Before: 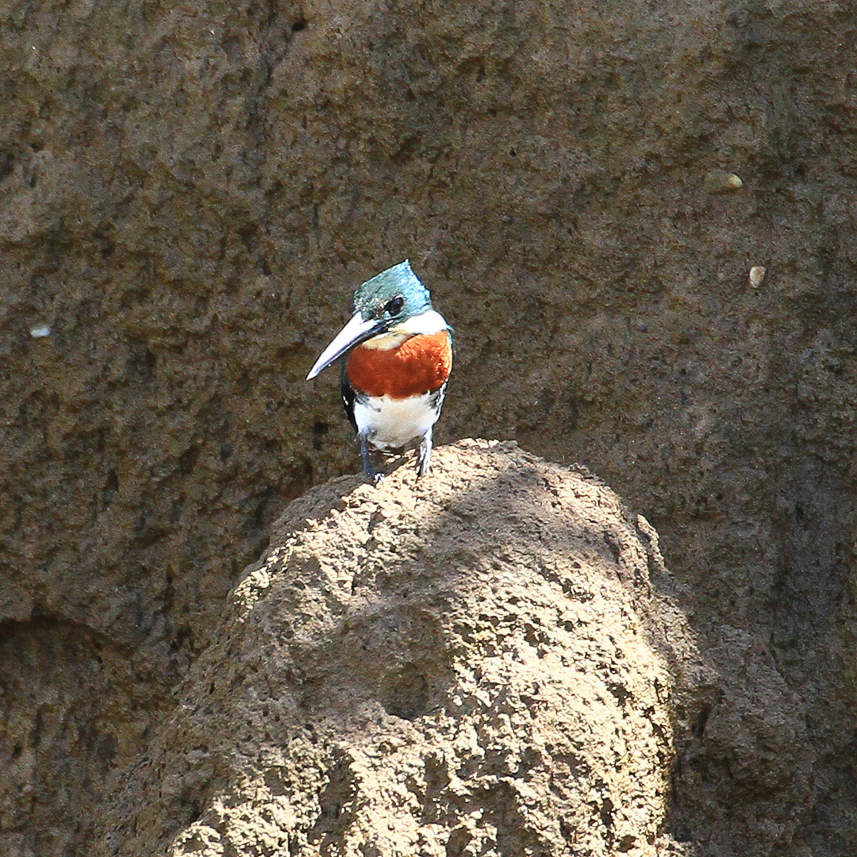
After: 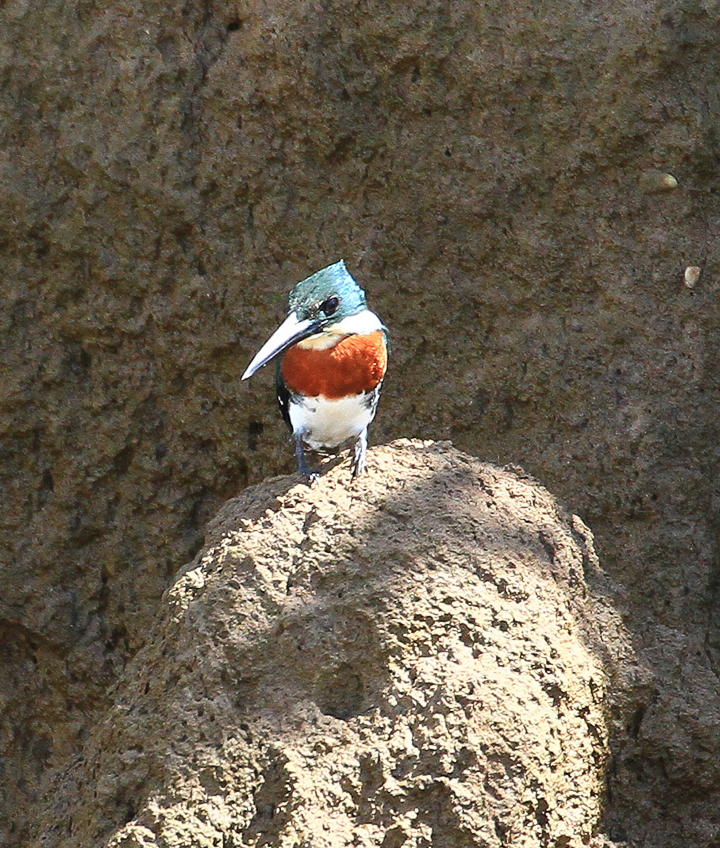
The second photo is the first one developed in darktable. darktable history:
rotate and perspective: crop left 0, crop top 0
exposure: compensate exposure bias true, compensate highlight preservation false
crop: left 7.598%, right 7.873%
